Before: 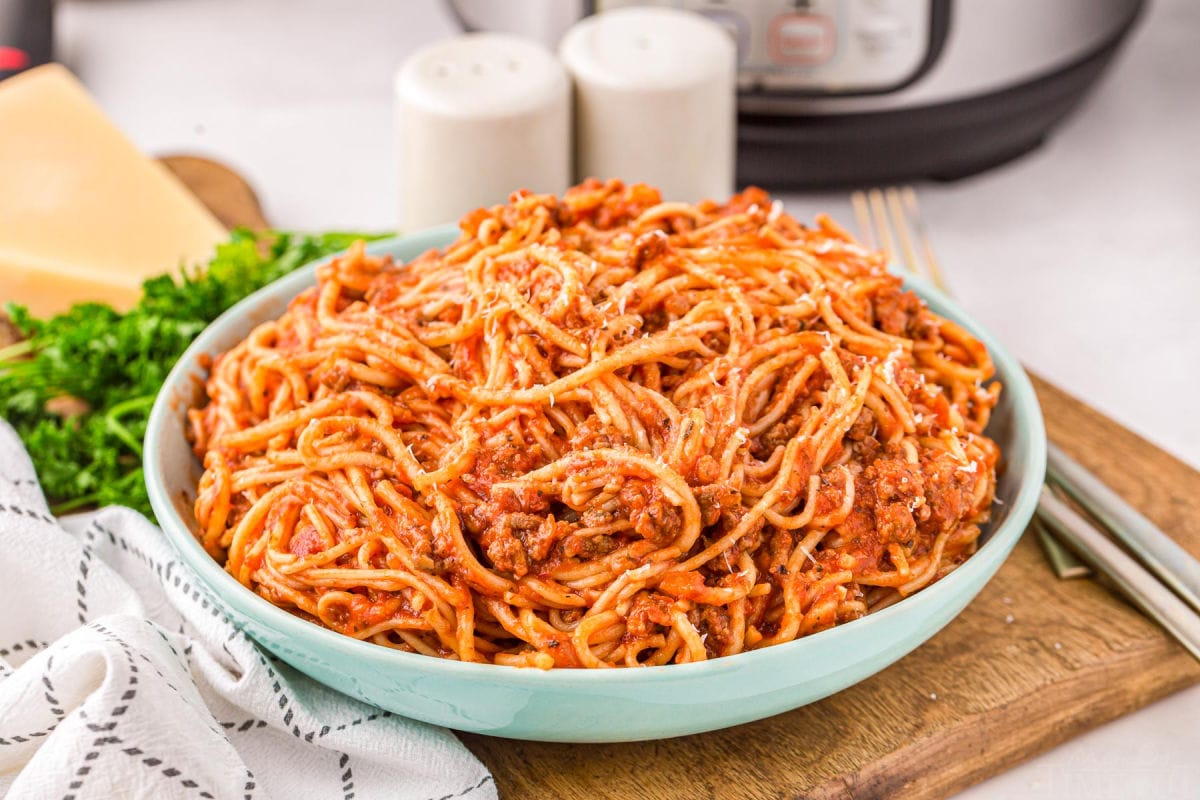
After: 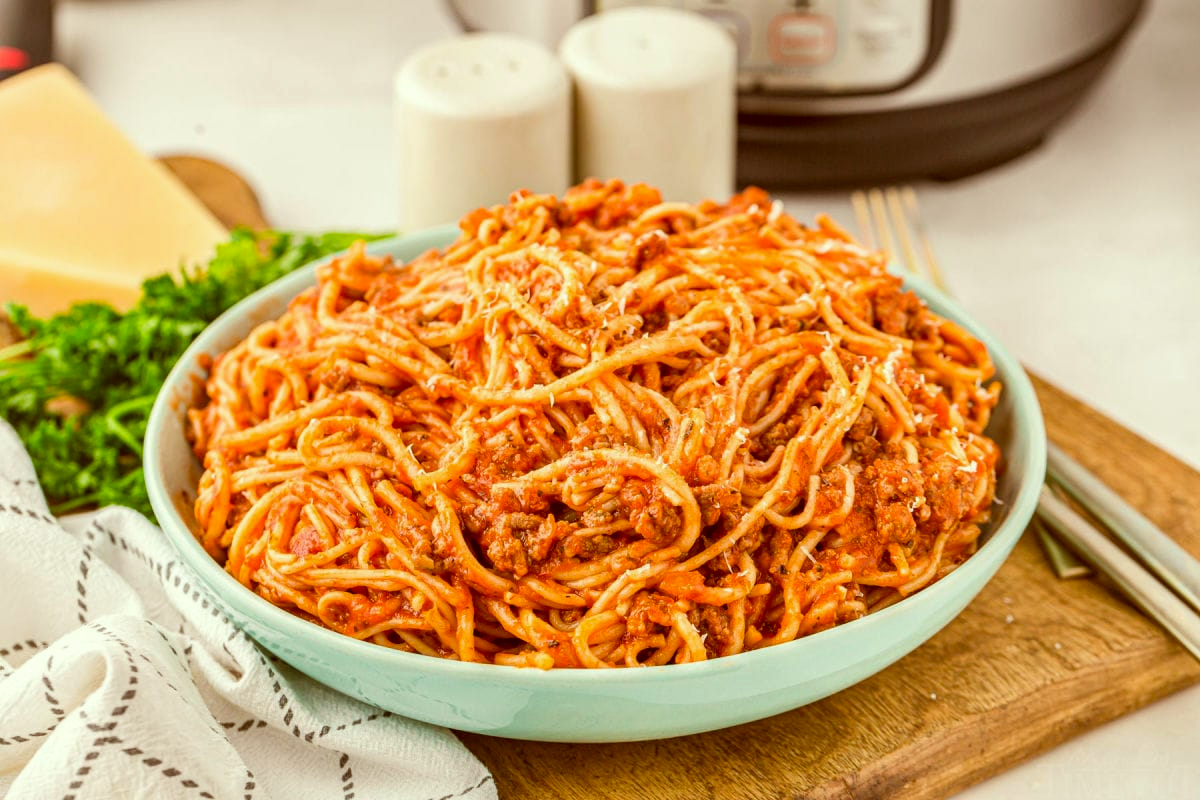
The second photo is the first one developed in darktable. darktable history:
color correction: highlights a* -6.26, highlights b* 9.62, shadows a* 10.77, shadows b* 23.59
